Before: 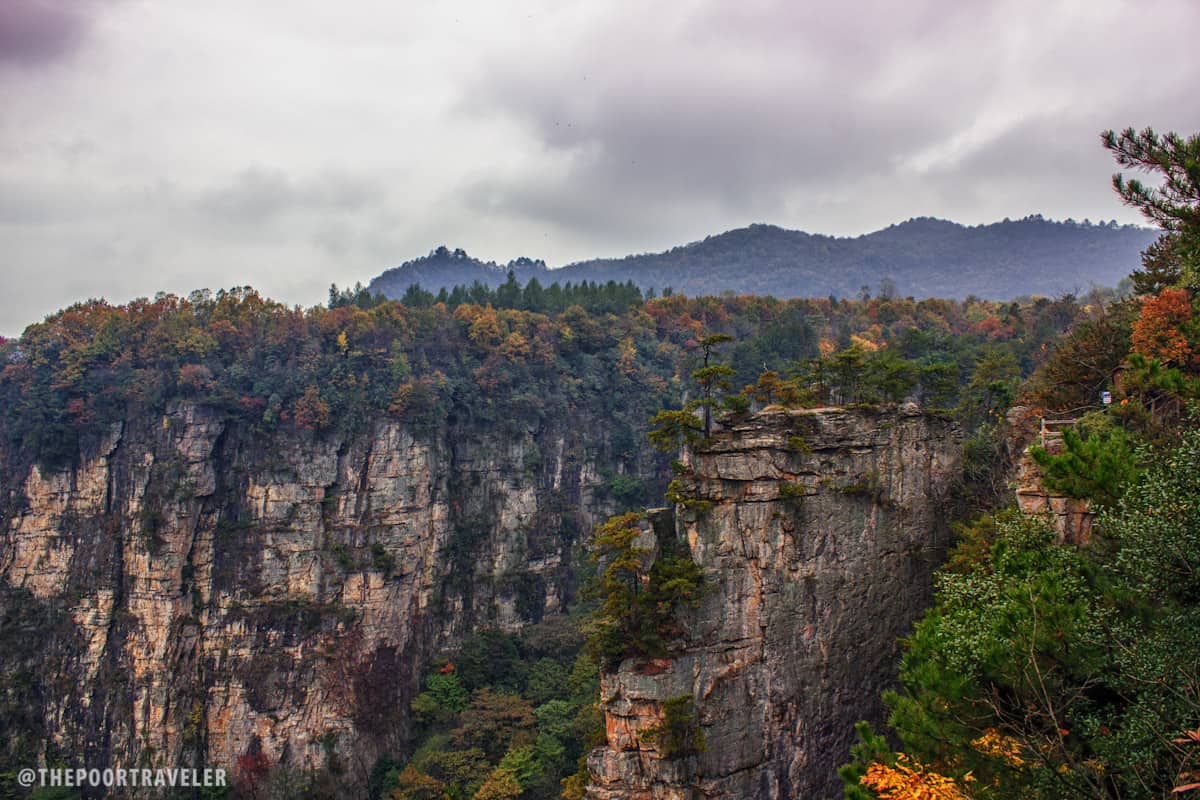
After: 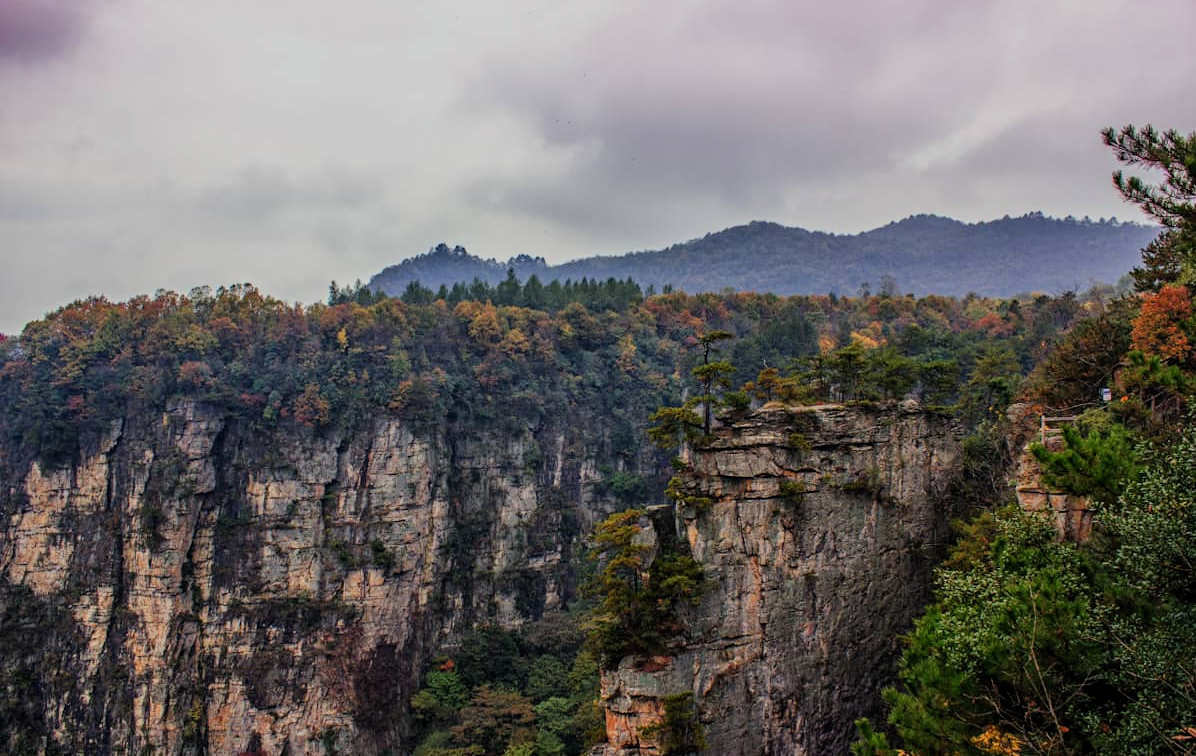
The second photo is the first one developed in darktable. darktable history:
filmic rgb: black relative exposure -7.65 EV, white relative exposure 4.56 EV, hardness 3.61, color science v6 (2022)
crop: top 0.448%, right 0.264%, bottom 5.045%
haze removal: strength 0.12, distance 0.25, compatibility mode true, adaptive false
exposure: exposure 0.081 EV, compensate highlight preservation false
